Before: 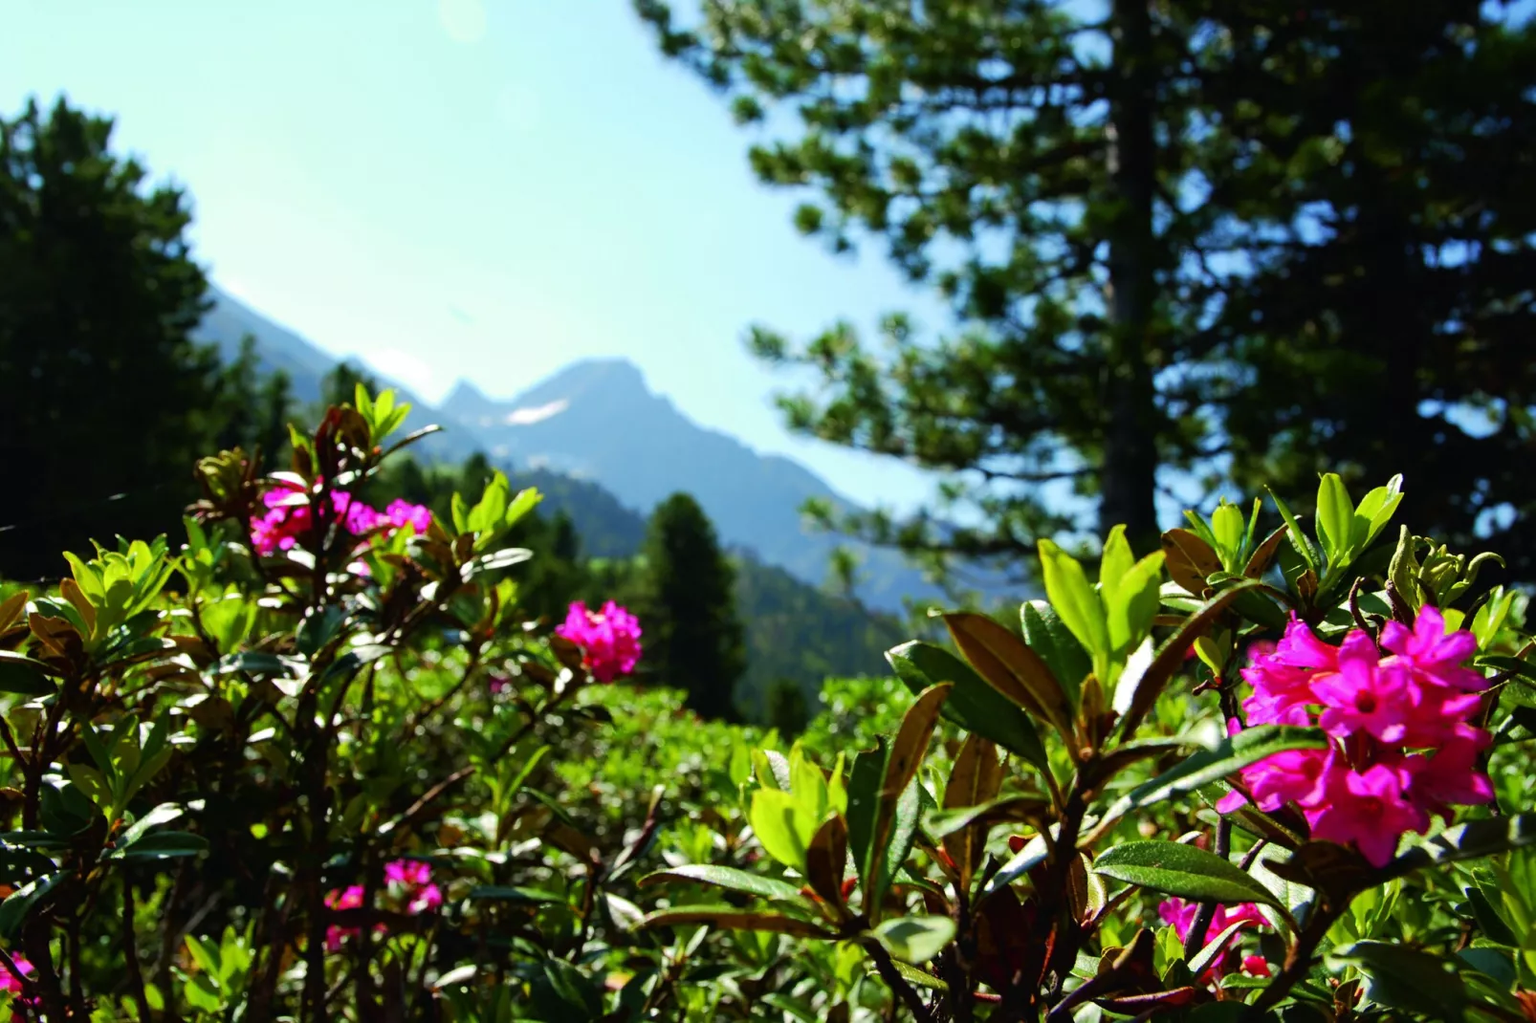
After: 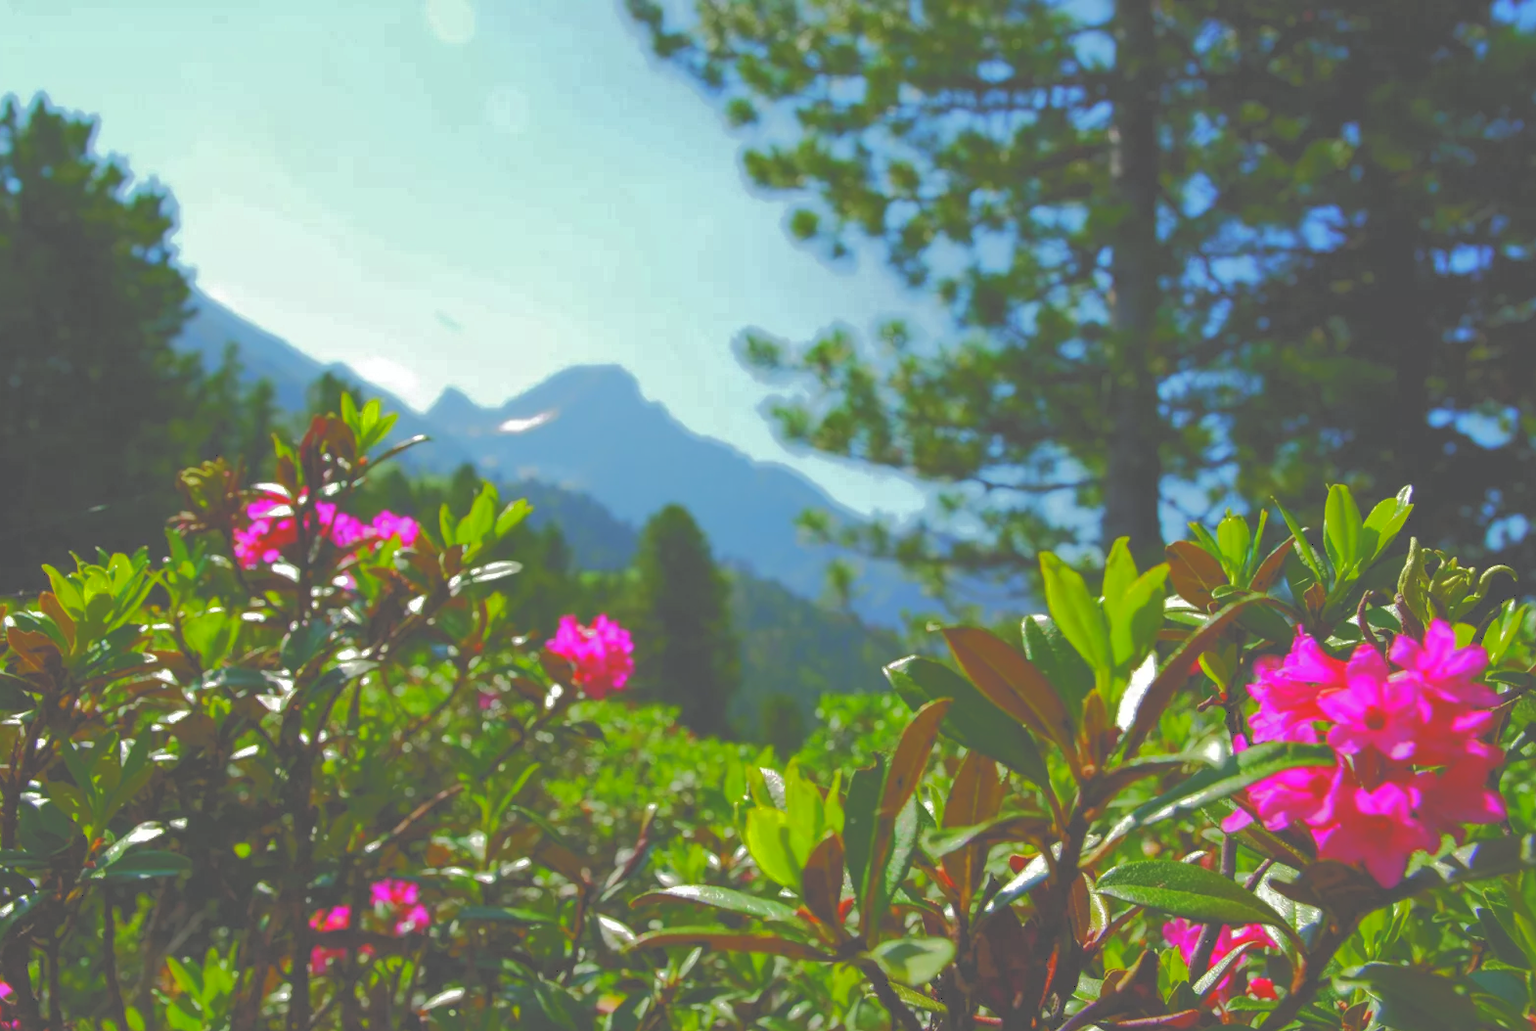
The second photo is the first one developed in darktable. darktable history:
crop and rotate: left 1.495%, right 0.718%, bottom 1.47%
tone curve: curves: ch0 [(0, 0) (0.003, 0.322) (0.011, 0.327) (0.025, 0.345) (0.044, 0.365) (0.069, 0.378) (0.1, 0.391) (0.136, 0.403) (0.177, 0.412) (0.224, 0.429) (0.277, 0.448) (0.335, 0.474) (0.399, 0.503) (0.468, 0.537) (0.543, 0.57) (0.623, 0.61) (0.709, 0.653) (0.801, 0.699) (0.898, 0.75) (1, 1)], color space Lab, independent channels, preserve colors none
tone equalizer: -8 EV -0.567 EV
